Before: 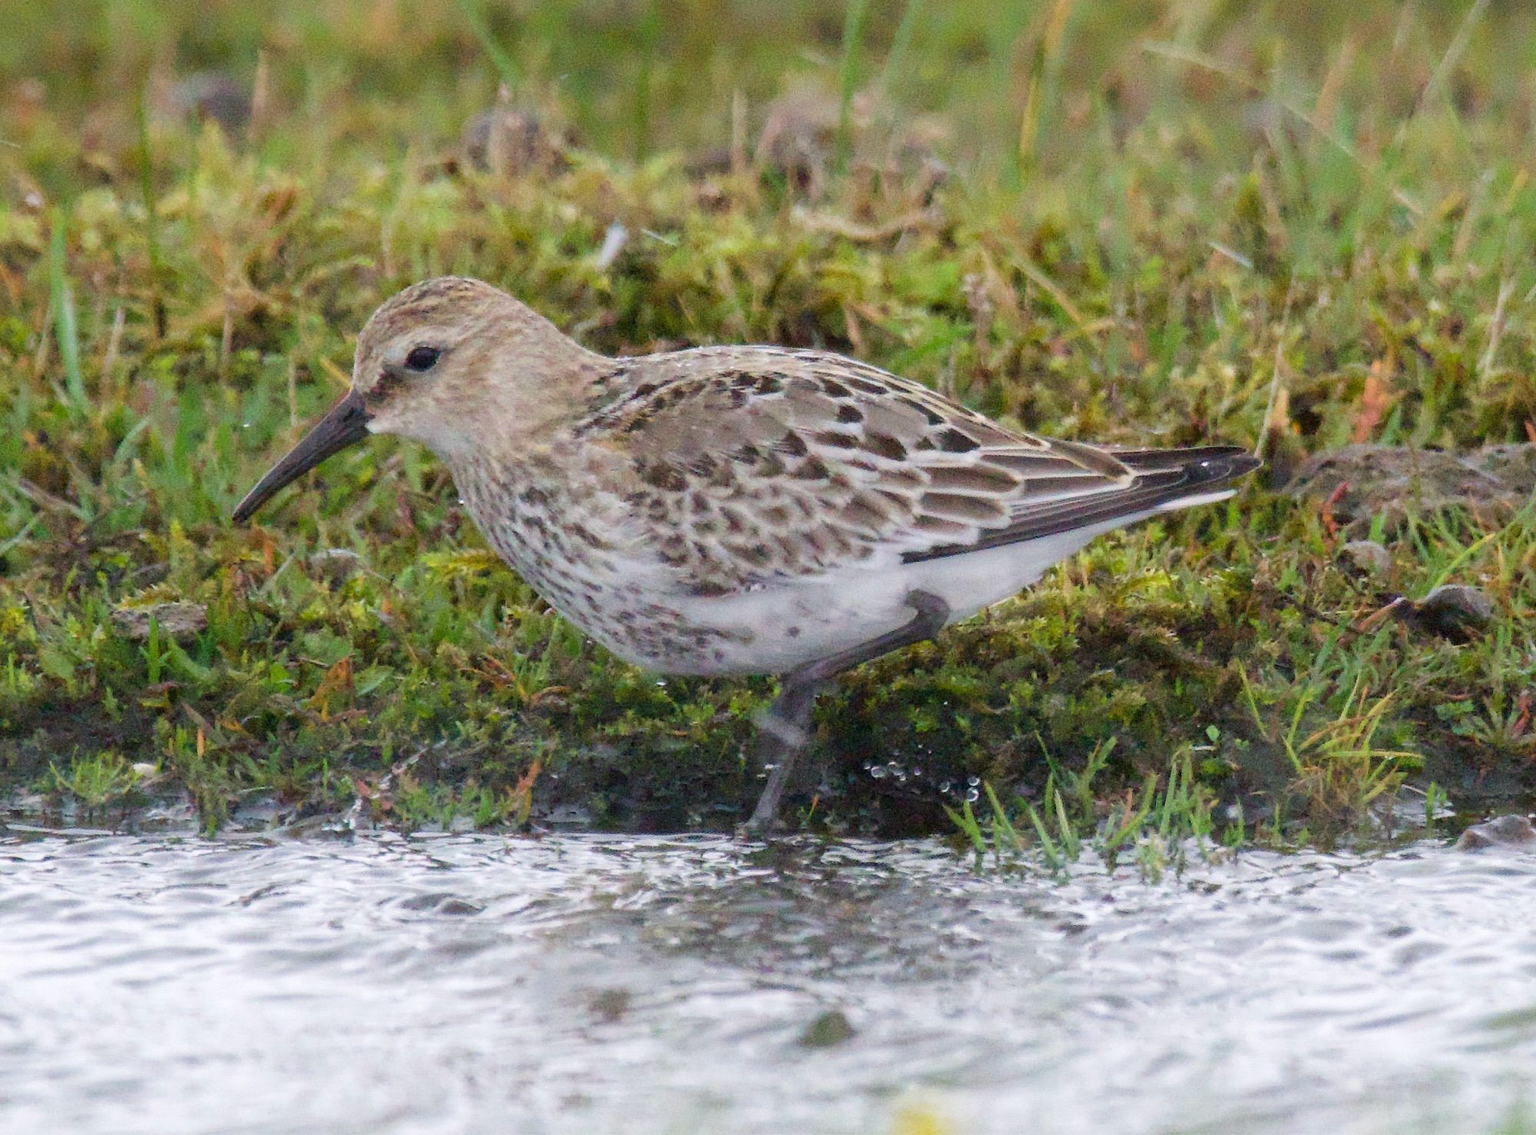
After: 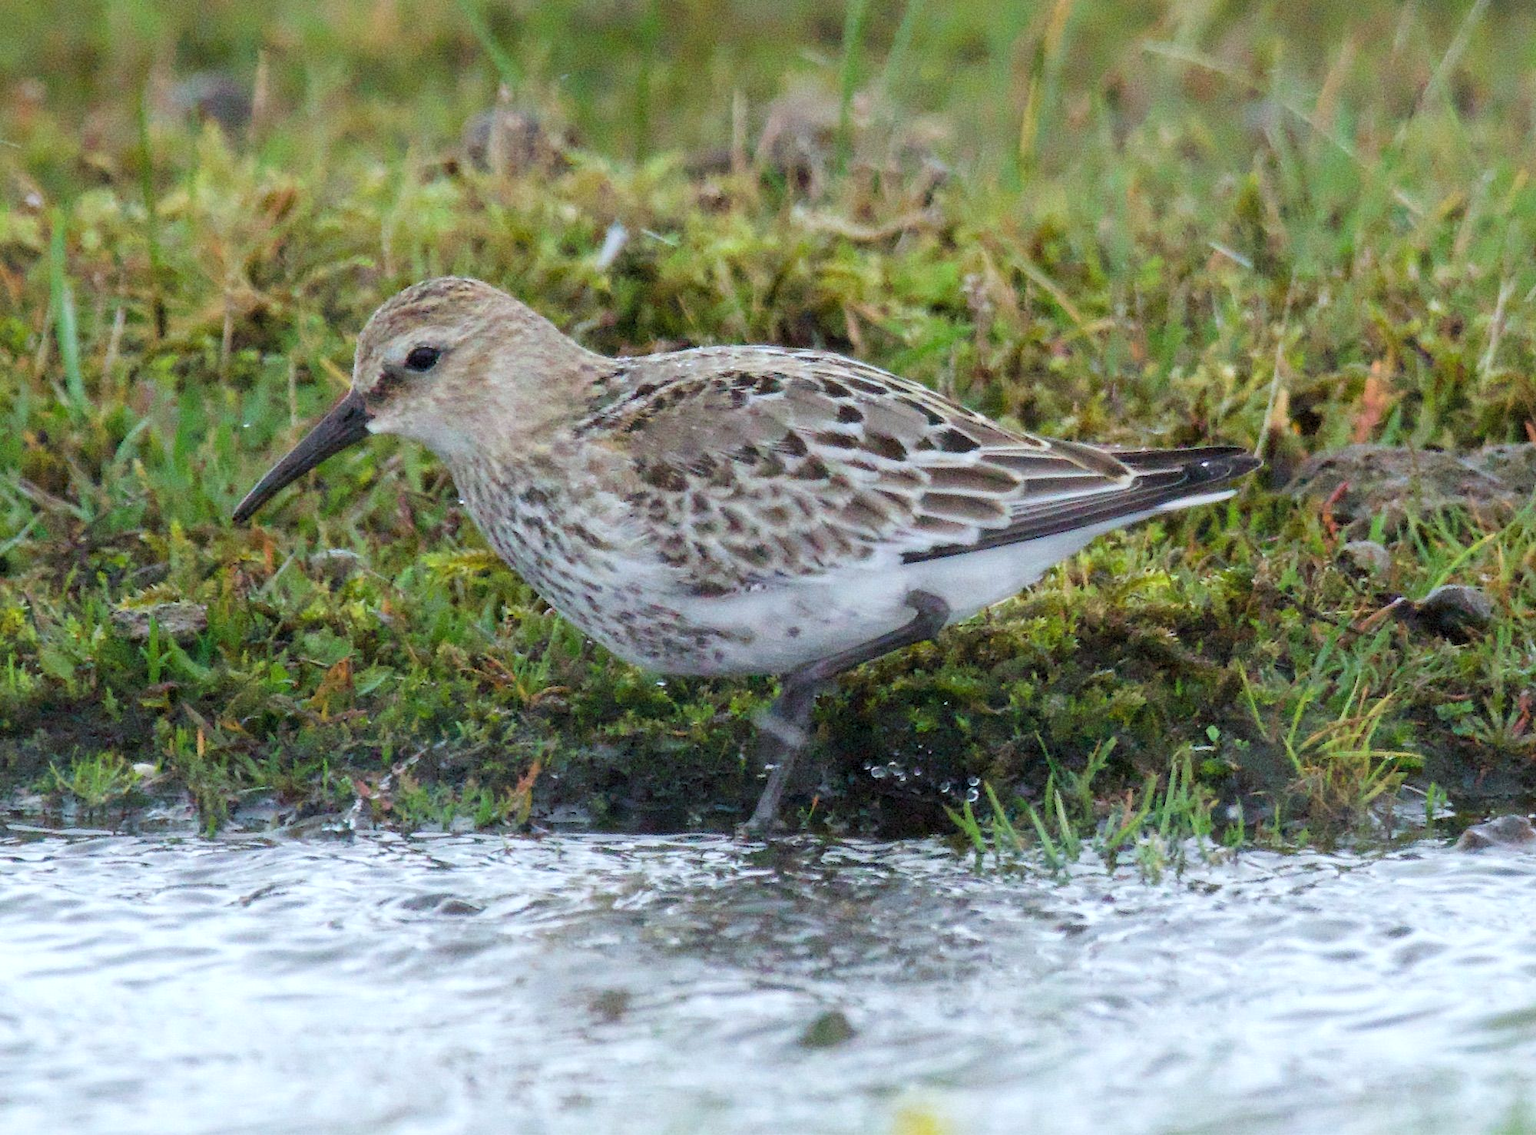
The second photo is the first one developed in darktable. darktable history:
color calibration: illuminant Planckian (black body), adaptation linear Bradford (ICC v4), x 0.361, y 0.366, temperature 4509.46 K
levels: white 99.97%, levels [0.031, 0.5, 0.969]
